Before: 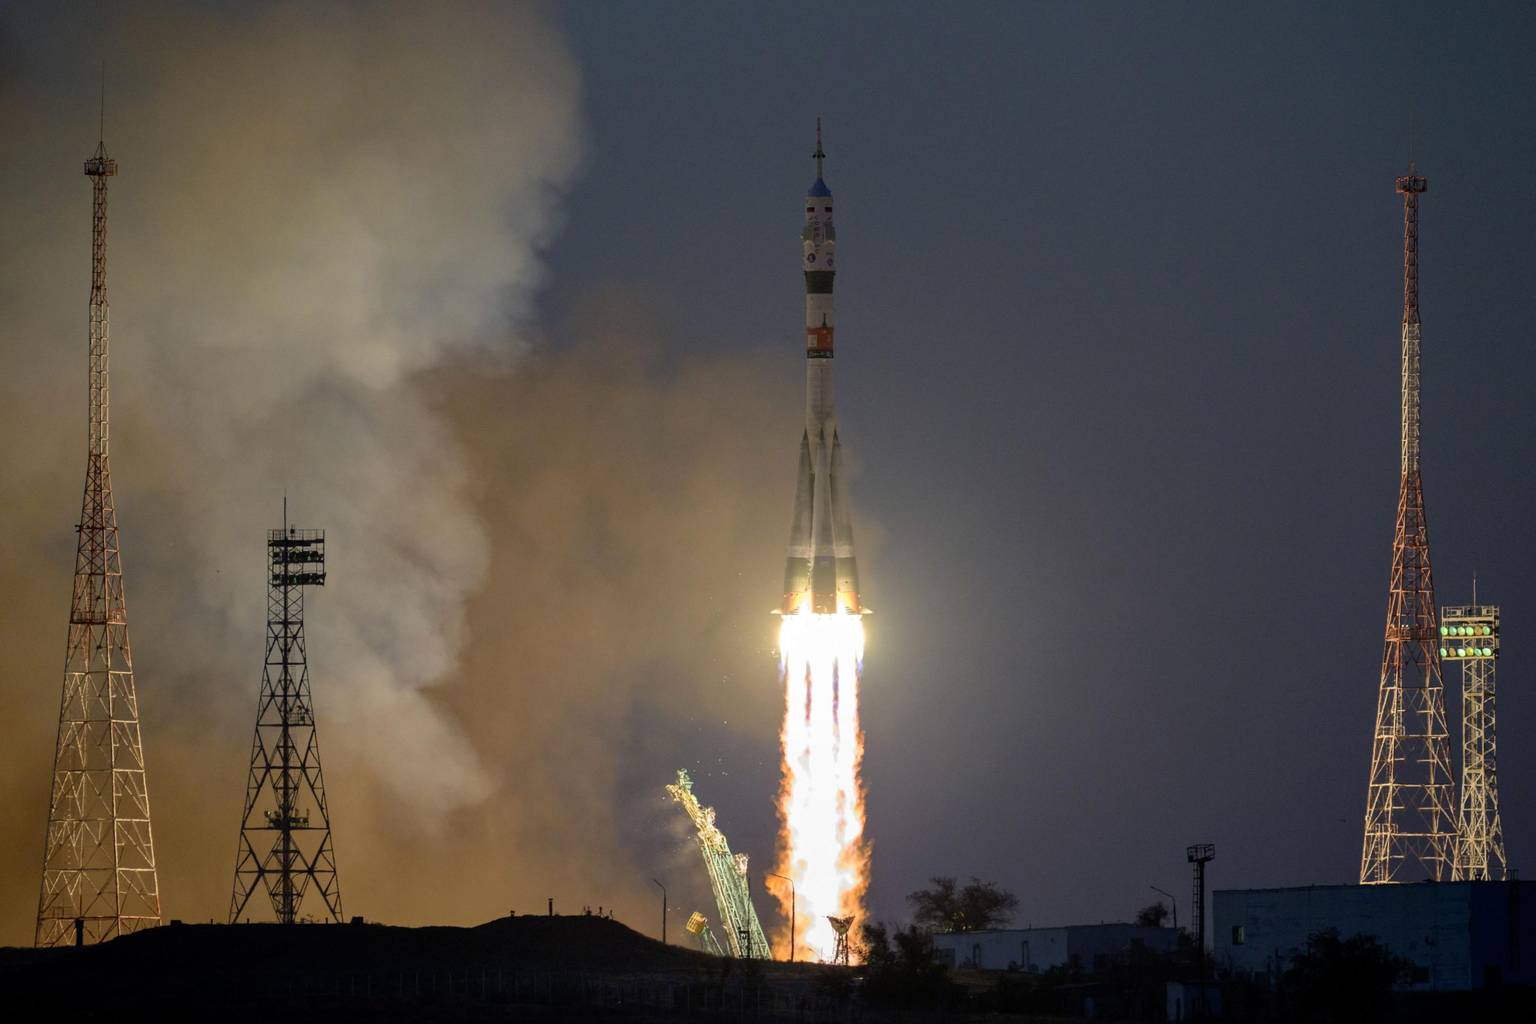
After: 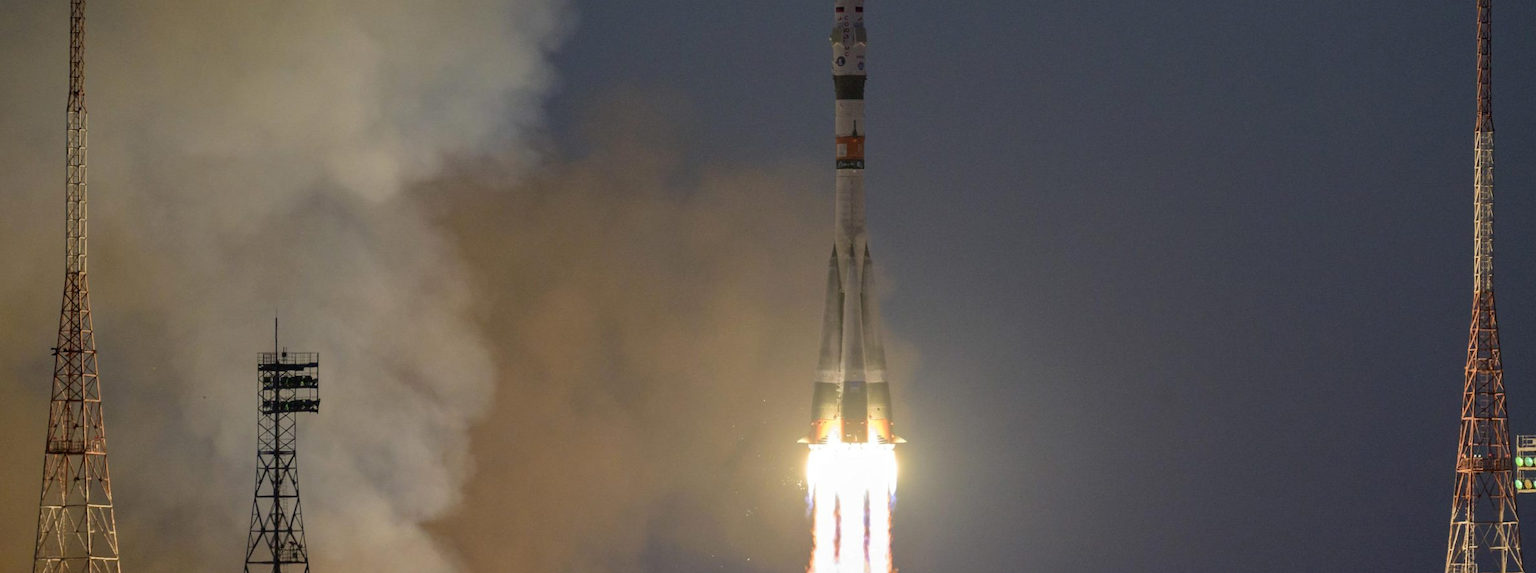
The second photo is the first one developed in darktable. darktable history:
shadows and highlights: shadows 20.29, highlights -20.55, highlights color adjustment 52.87%, soften with gaussian
crop: left 1.804%, top 19.662%, right 4.917%, bottom 28.048%
